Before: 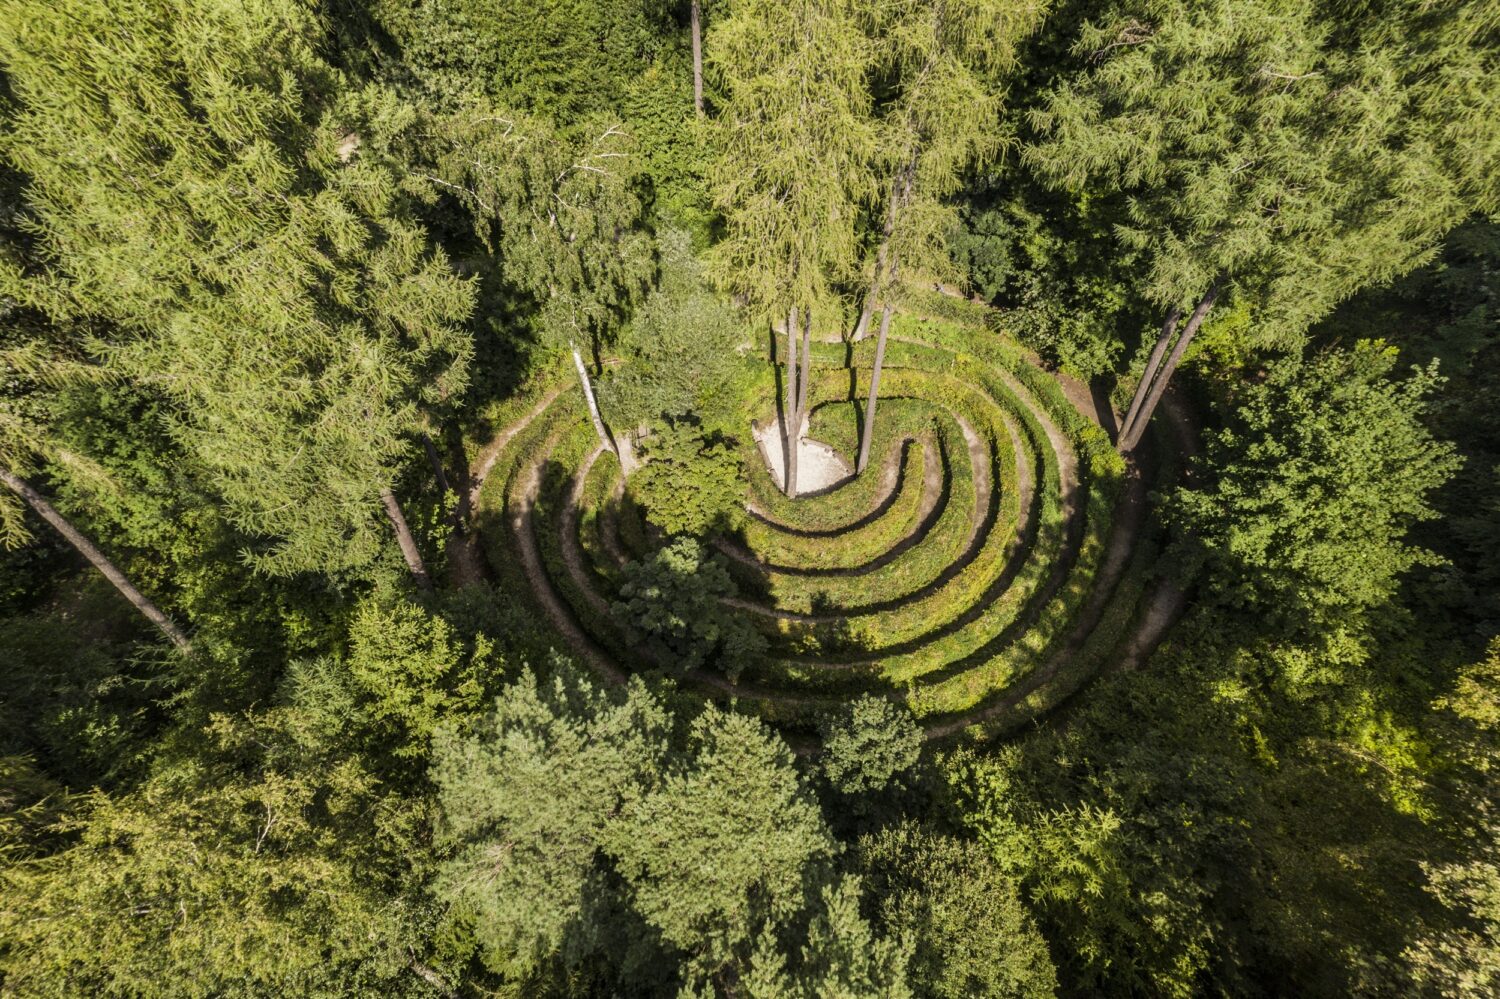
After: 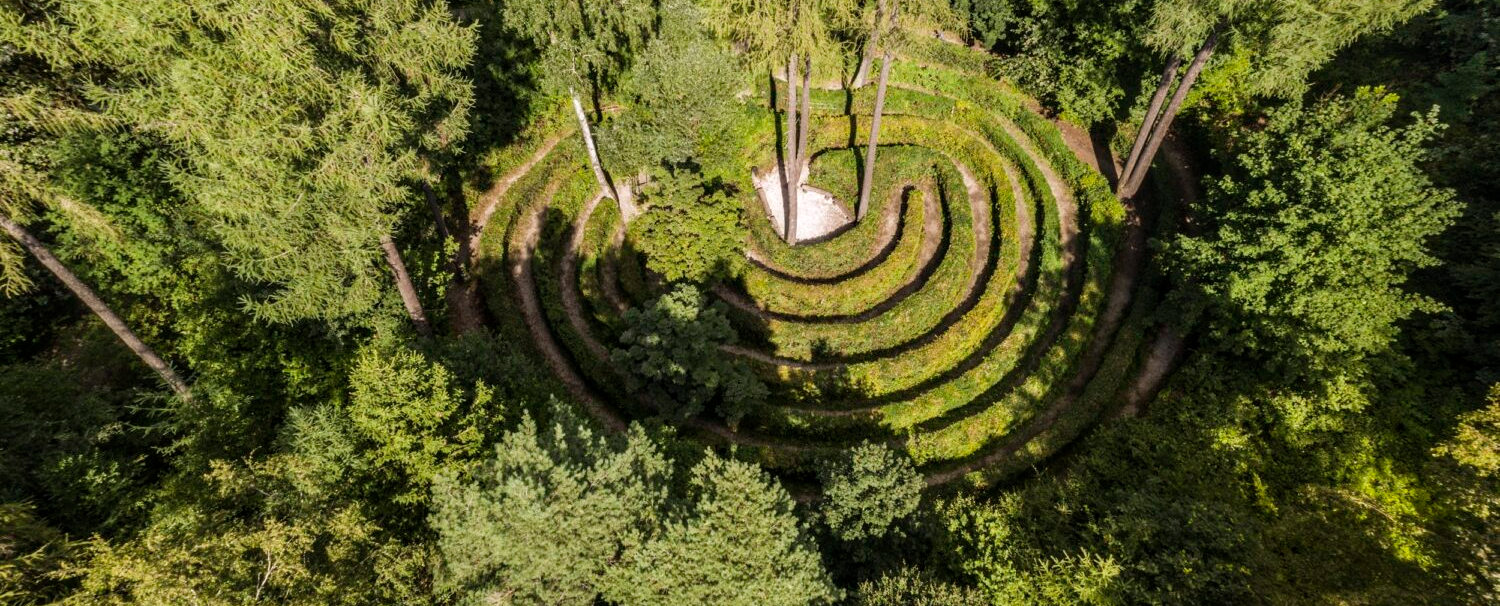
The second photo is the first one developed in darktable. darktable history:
crop and rotate: top 25.357%, bottom 13.942%
haze removal: compatibility mode true, adaptive false
